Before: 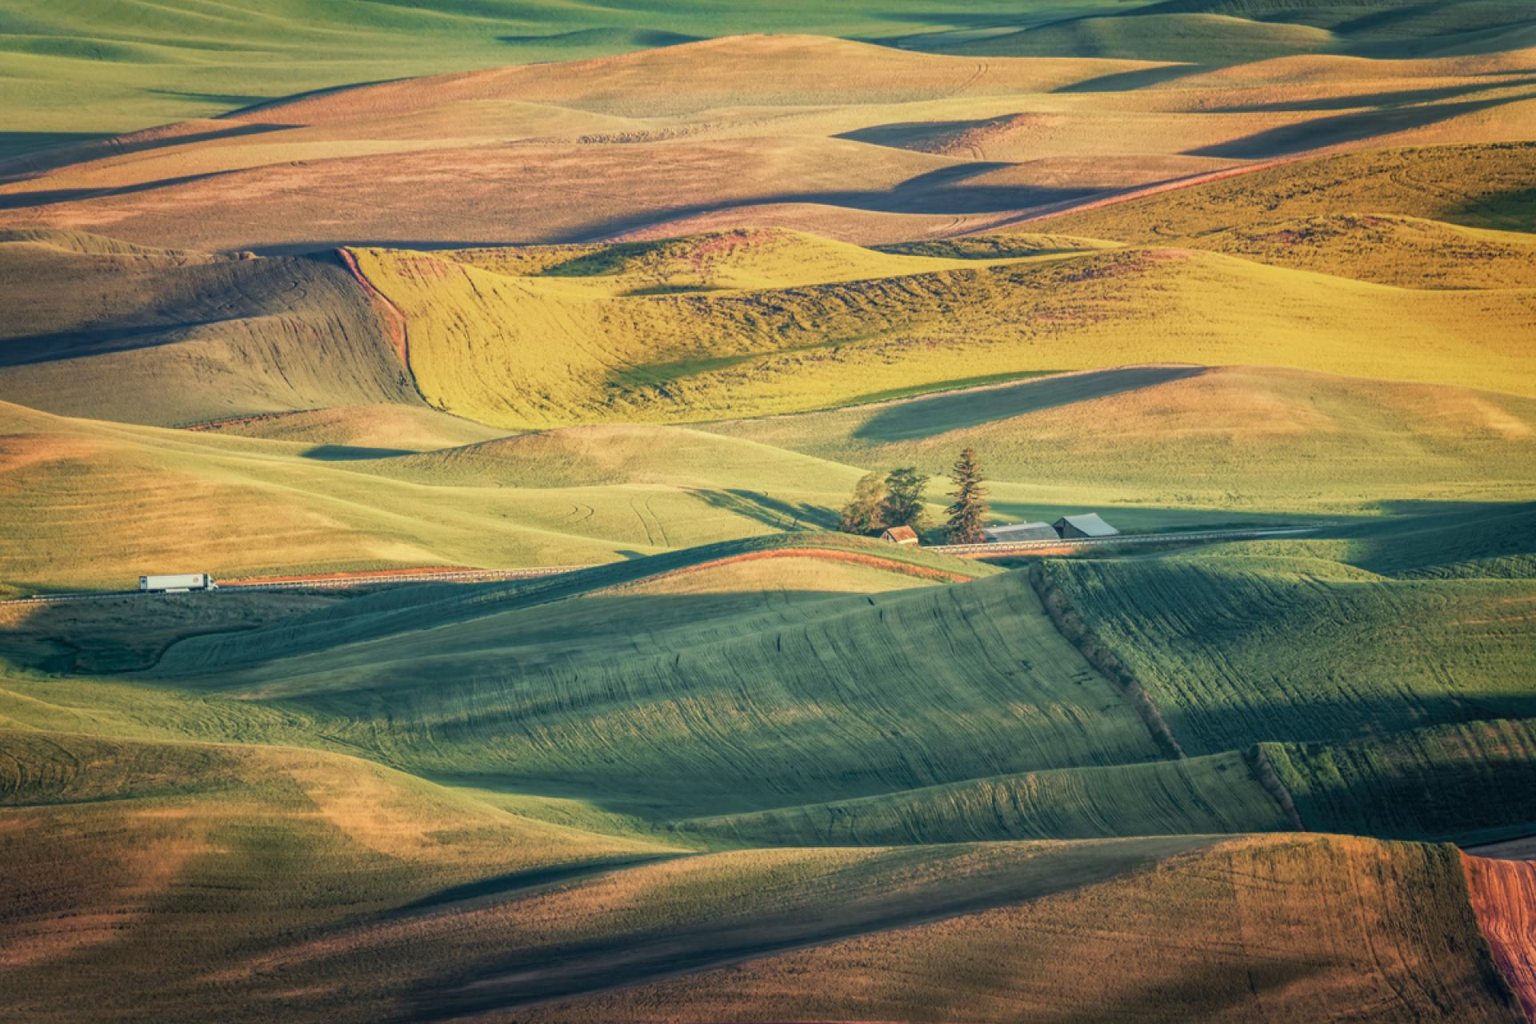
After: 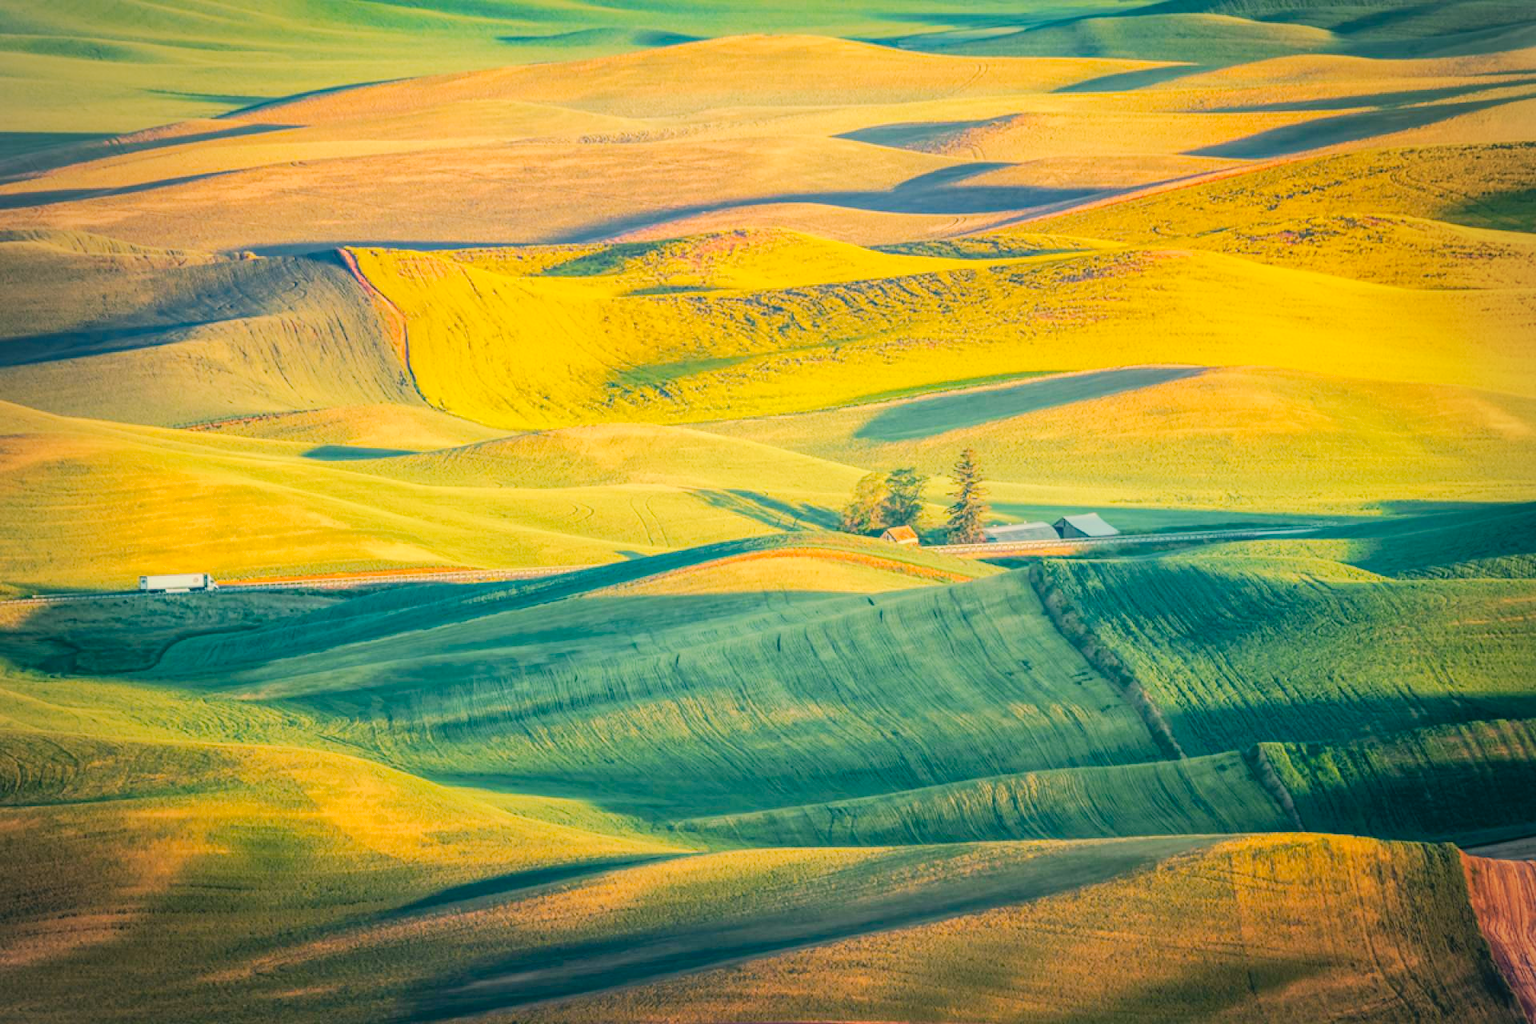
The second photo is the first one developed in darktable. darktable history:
vignetting: fall-off radius 61.19%, unbound false
tone curve: curves: ch0 [(0, 0) (0.051, 0.027) (0.096, 0.071) (0.219, 0.248) (0.428, 0.52) (0.596, 0.713) (0.727, 0.823) (0.859, 0.924) (1, 1)]; ch1 [(0, 0) (0.1, 0.038) (0.318, 0.221) (0.413, 0.325) (0.443, 0.412) (0.483, 0.474) (0.503, 0.501) (0.516, 0.515) (0.548, 0.575) (0.561, 0.596) (0.594, 0.647) (0.666, 0.701) (1, 1)]; ch2 [(0, 0) (0.453, 0.435) (0.479, 0.476) (0.504, 0.5) (0.52, 0.526) (0.557, 0.585) (0.583, 0.608) (0.824, 0.815) (1, 1)], preserve colors none
color correction: highlights a* 4.38, highlights b* 4.98, shadows a* -7.14, shadows b* 4.81
color balance rgb: shadows lift › luminance -7.459%, shadows lift › chroma 2.374%, shadows lift › hue 202.92°, global offset › luminance 0.486%, perceptual saturation grading › global saturation 30.398%, perceptual brilliance grading › mid-tones 10.573%, perceptual brilliance grading › shadows 14.442%, global vibrance 20%
contrast equalizer: octaves 7, y [[0.6 ×6], [0.55 ×6], [0 ×6], [0 ×6], [0 ×6]], mix -0.302
